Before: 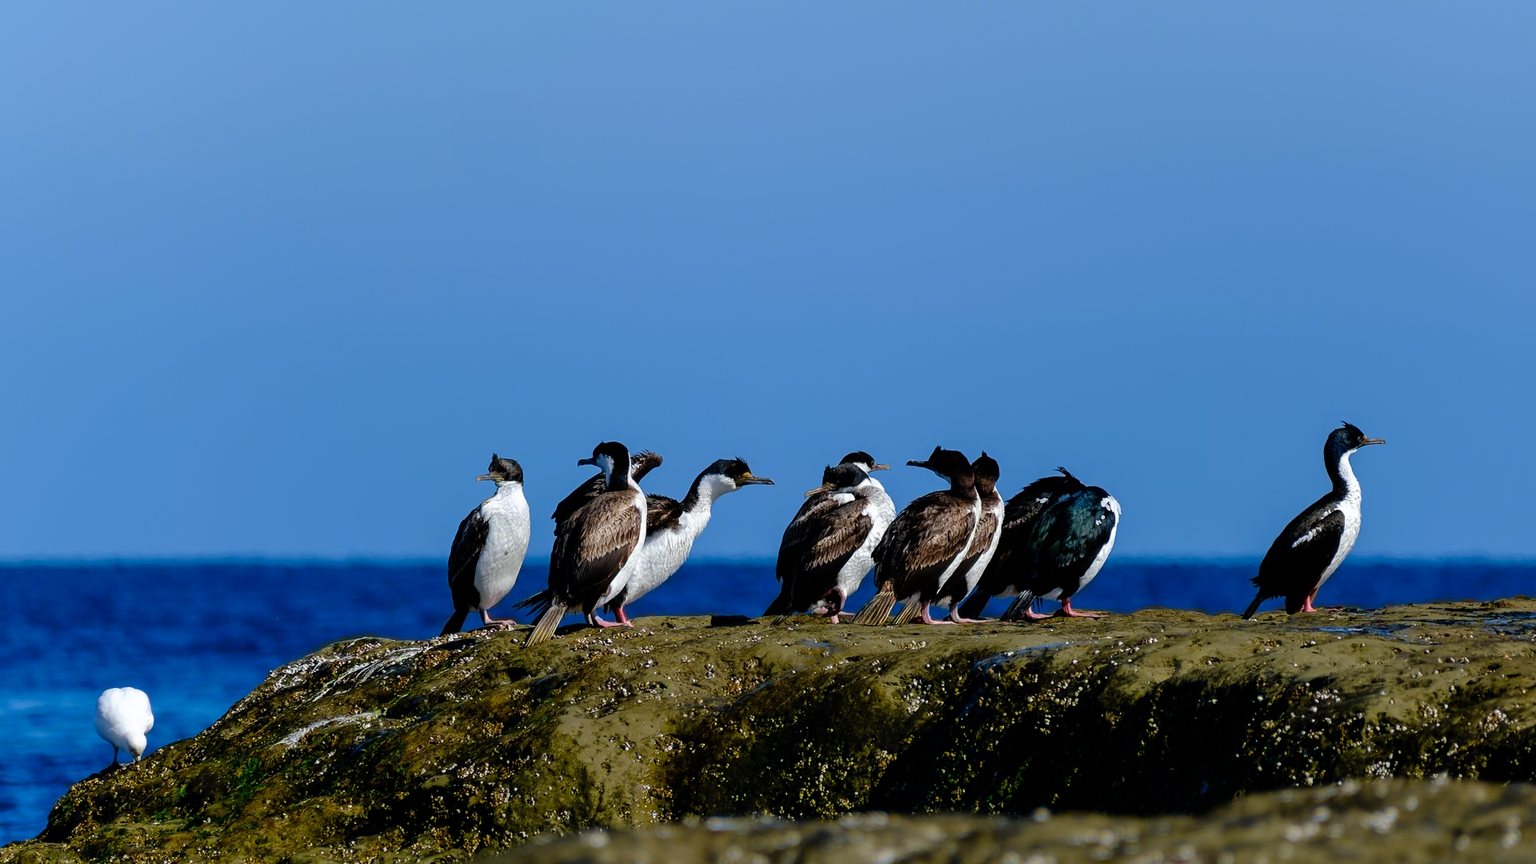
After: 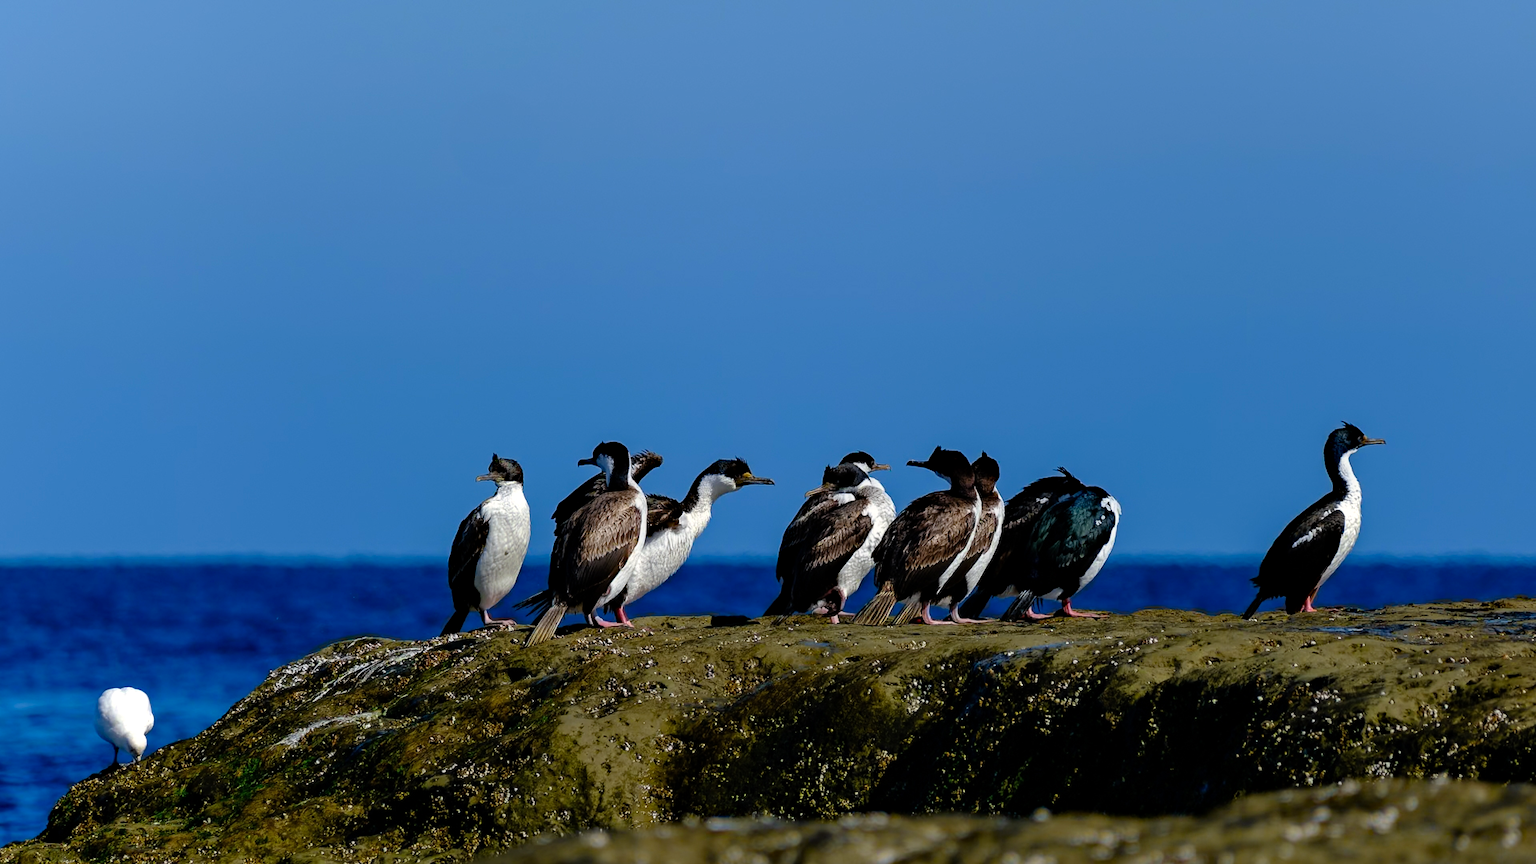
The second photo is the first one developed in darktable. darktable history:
exposure: exposure -0.177 EV, compensate highlight preservation false
haze removal: strength 0.29, distance 0.25, compatibility mode true, adaptive false
